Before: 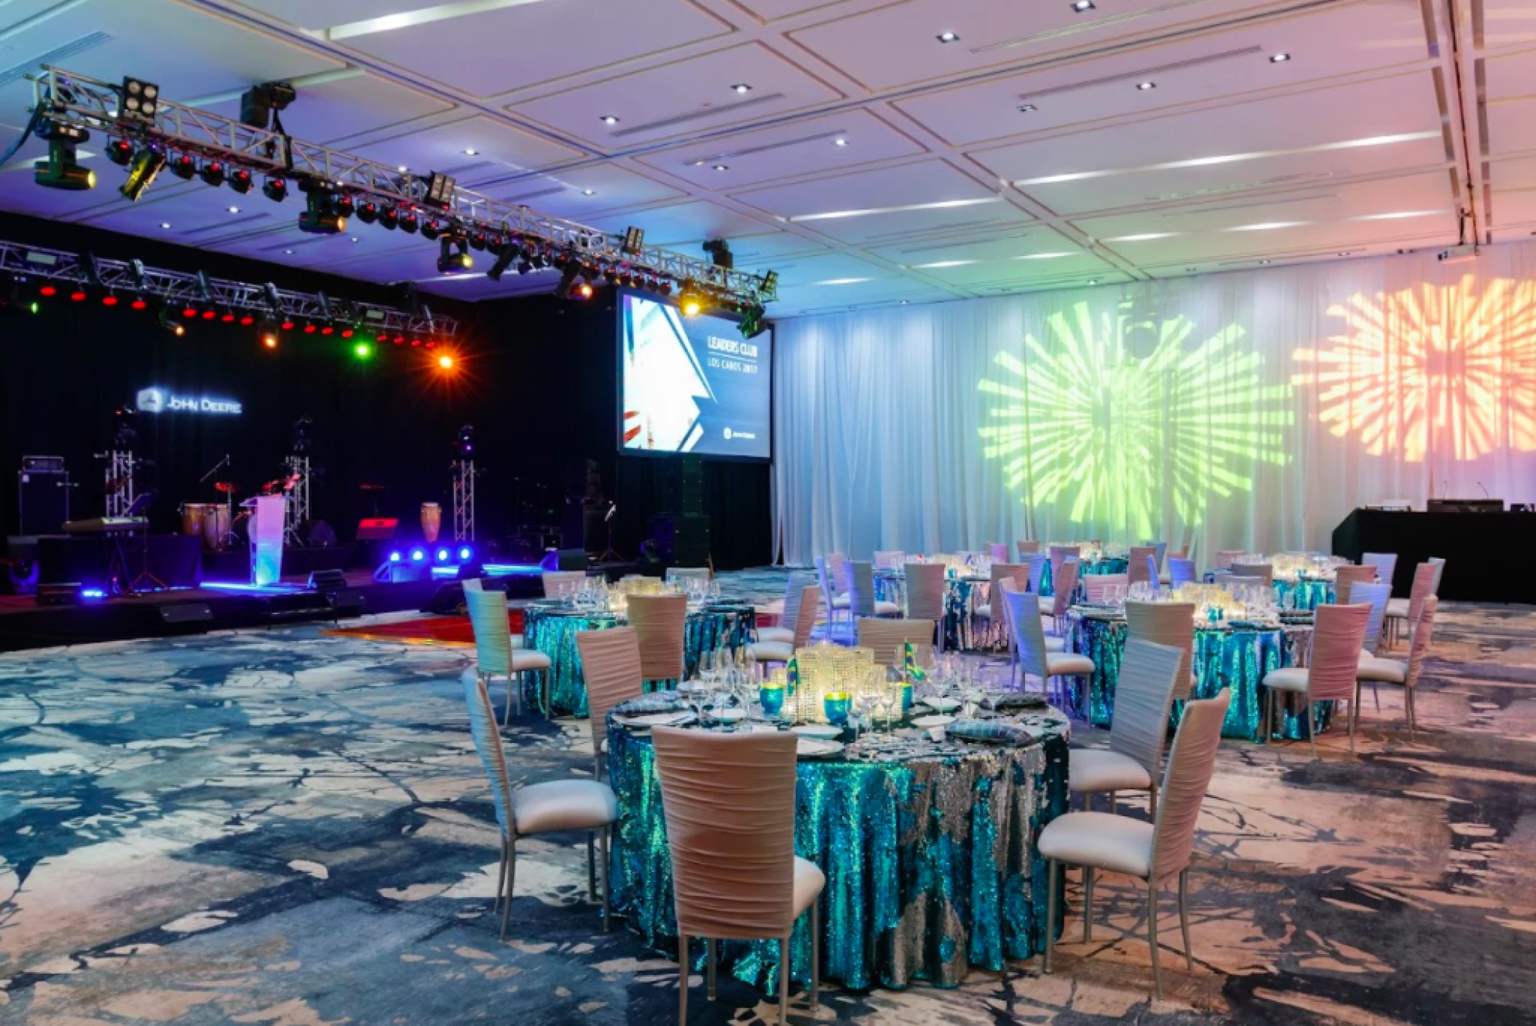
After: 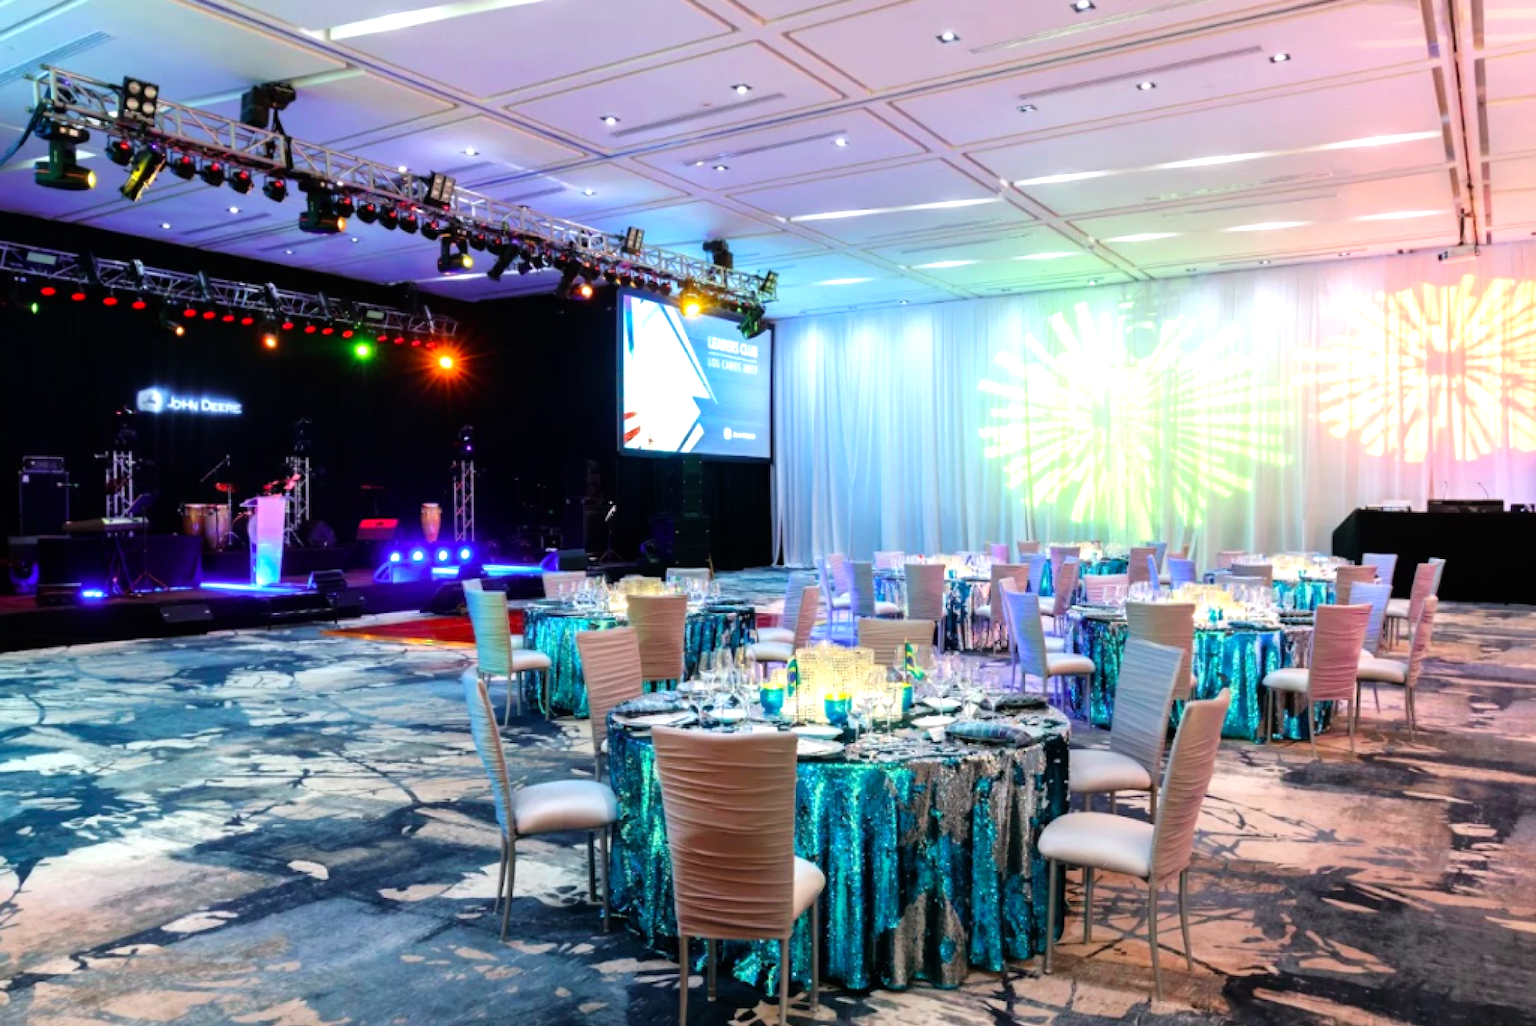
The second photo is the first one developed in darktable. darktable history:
tone equalizer: -8 EV -0.767 EV, -7 EV -0.69 EV, -6 EV -0.605 EV, -5 EV -0.375 EV, -3 EV 0.397 EV, -2 EV 0.6 EV, -1 EV 0.696 EV, +0 EV 0.776 EV
